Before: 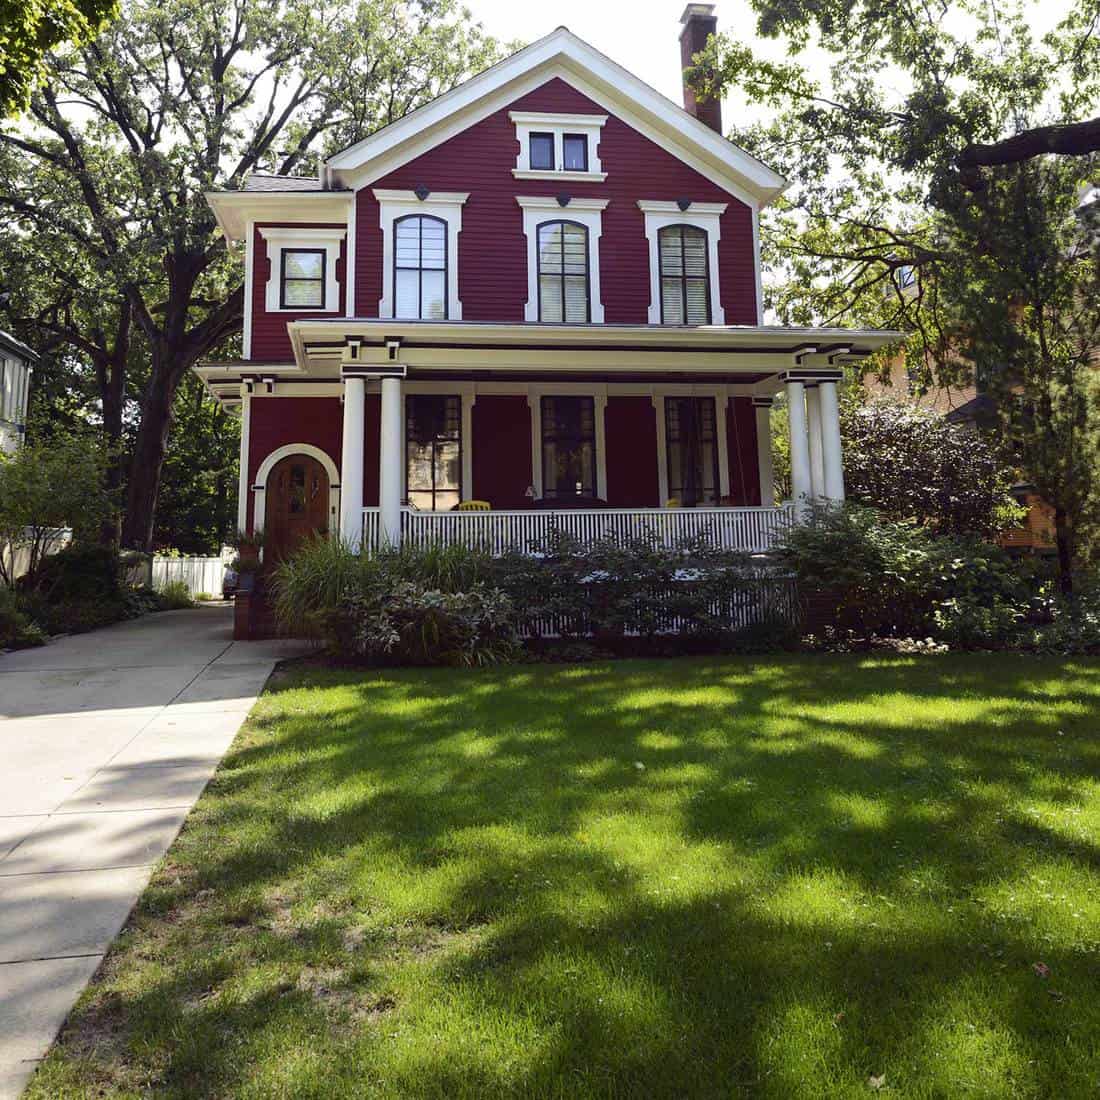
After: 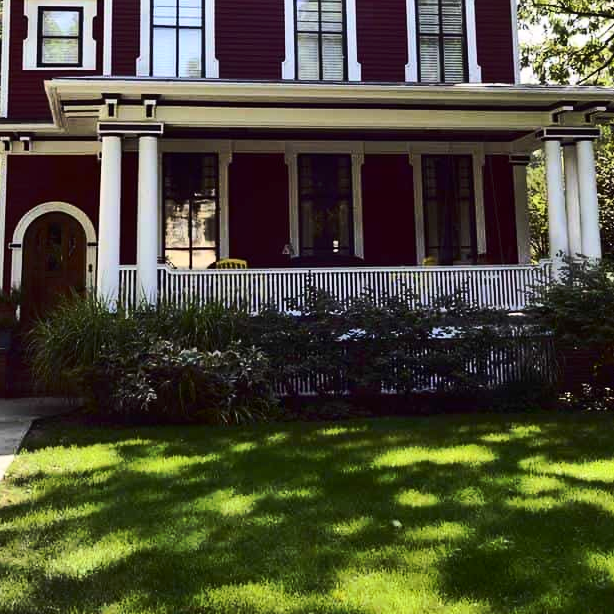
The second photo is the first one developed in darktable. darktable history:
shadows and highlights: soften with gaussian
tone curve: curves: ch0 [(0, 0) (0.003, 0.002) (0.011, 0.009) (0.025, 0.02) (0.044, 0.035) (0.069, 0.055) (0.1, 0.08) (0.136, 0.109) (0.177, 0.142) (0.224, 0.179) (0.277, 0.222) (0.335, 0.268) (0.399, 0.329) (0.468, 0.409) (0.543, 0.495) (0.623, 0.579) (0.709, 0.669) (0.801, 0.767) (0.898, 0.885) (1, 1)], preserve colors none
contrast brightness saturation: contrast 0.28
crop and rotate: left 22.13%, top 22.054%, right 22.026%, bottom 22.102%
